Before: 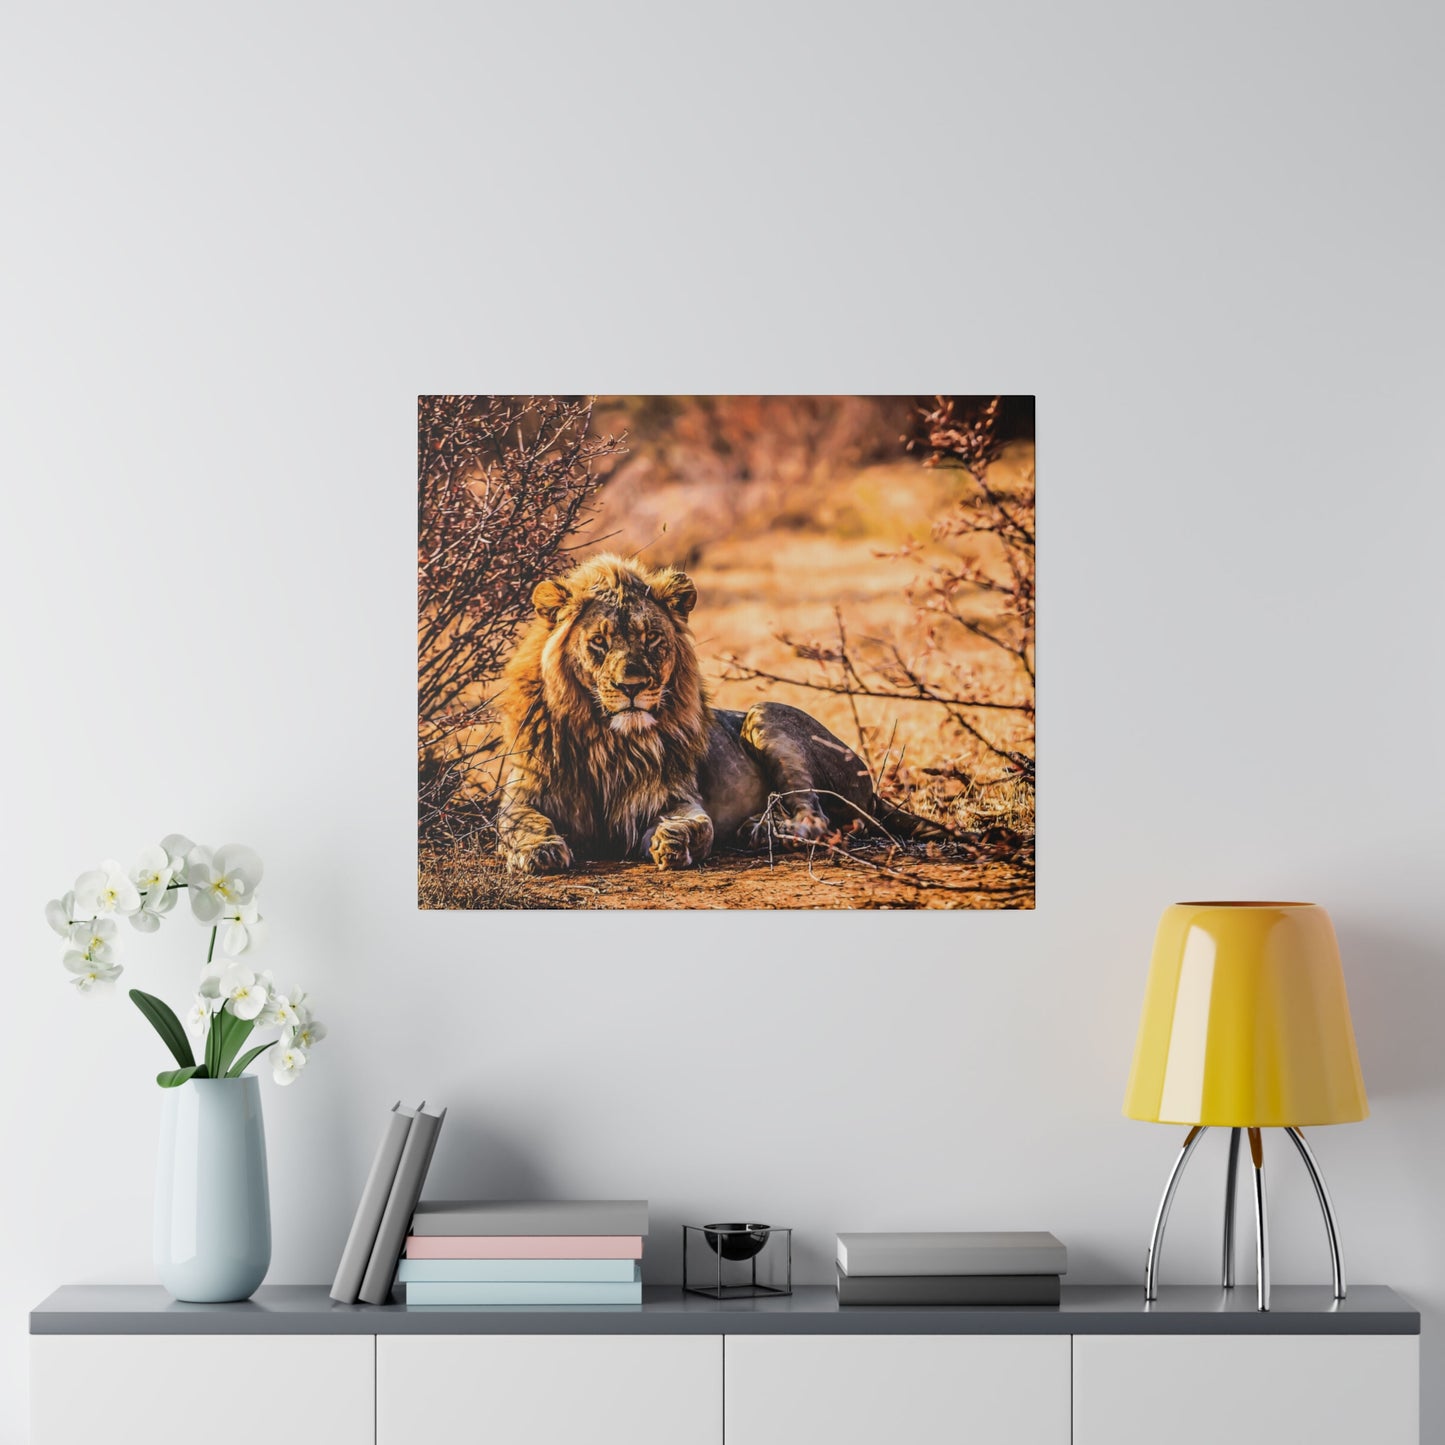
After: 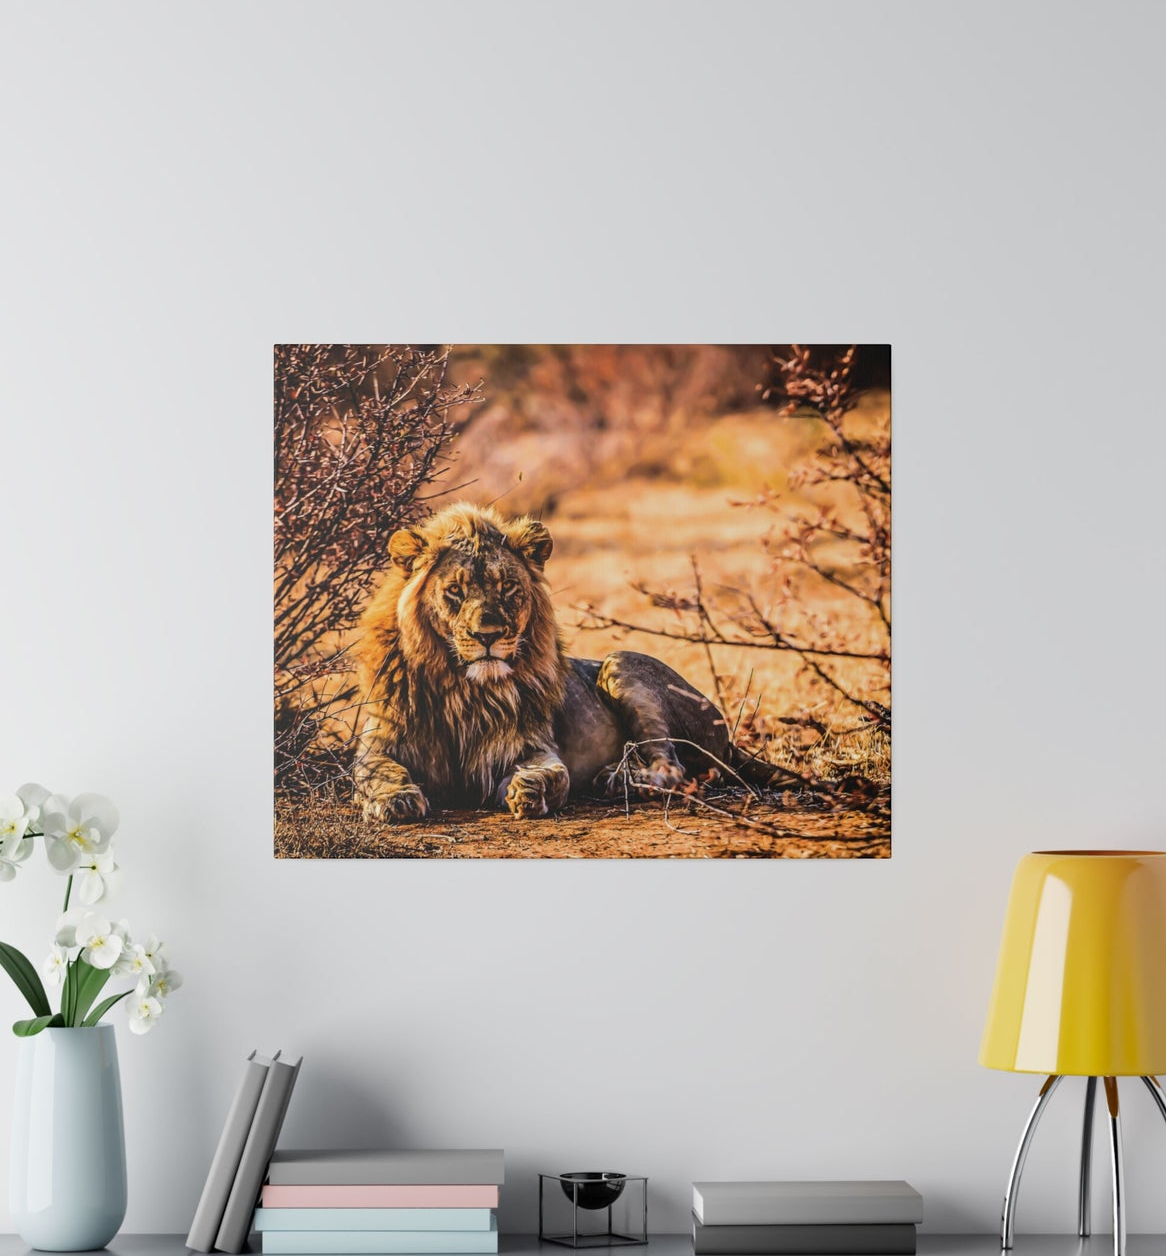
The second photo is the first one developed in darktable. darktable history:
crop: left 9.973%, top 3.53%, right 9.291%, bottom 9.502%
